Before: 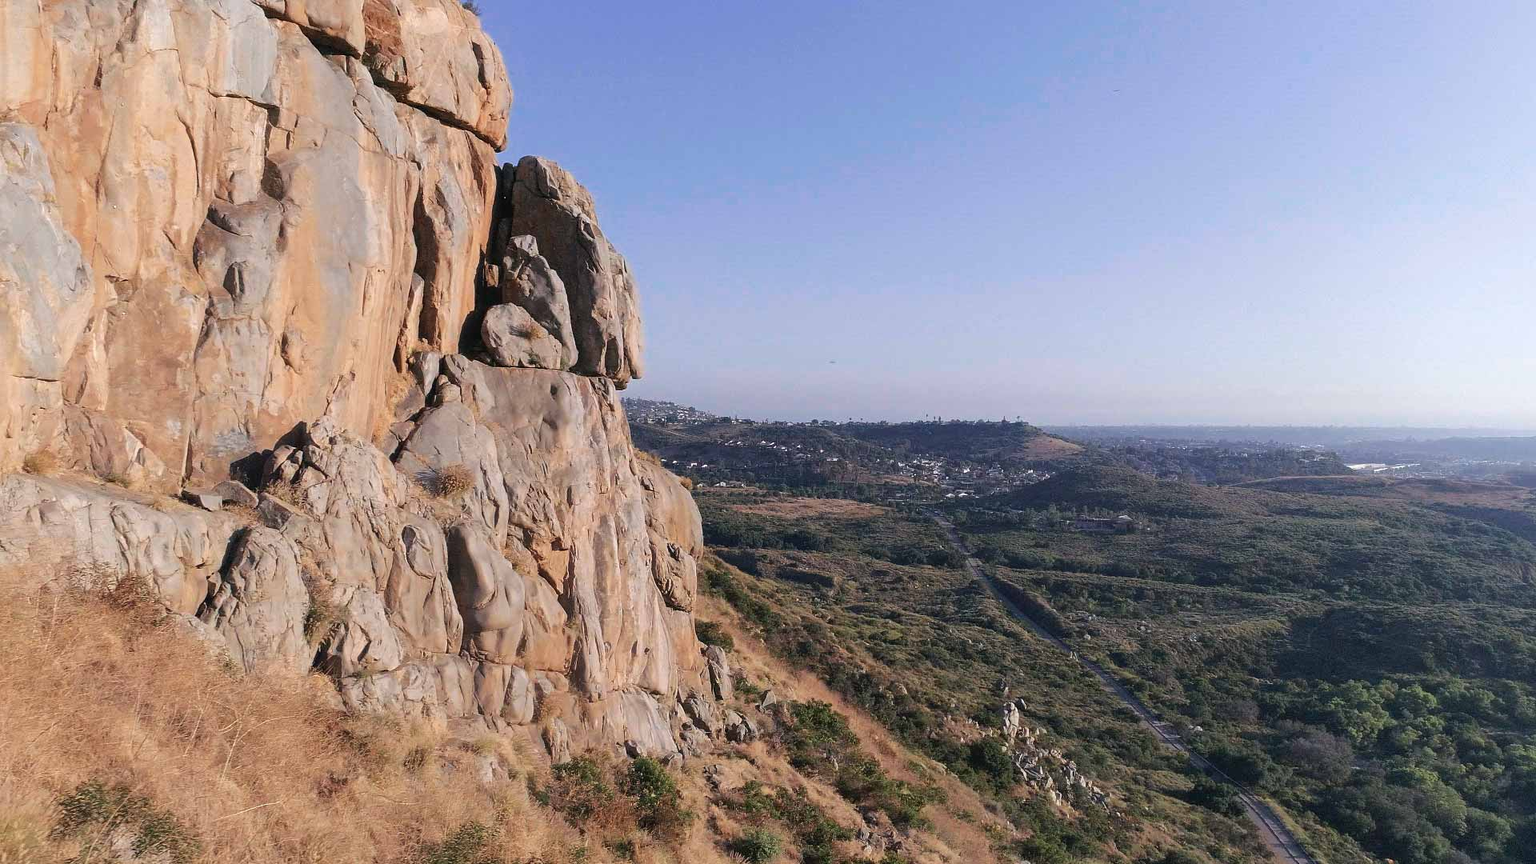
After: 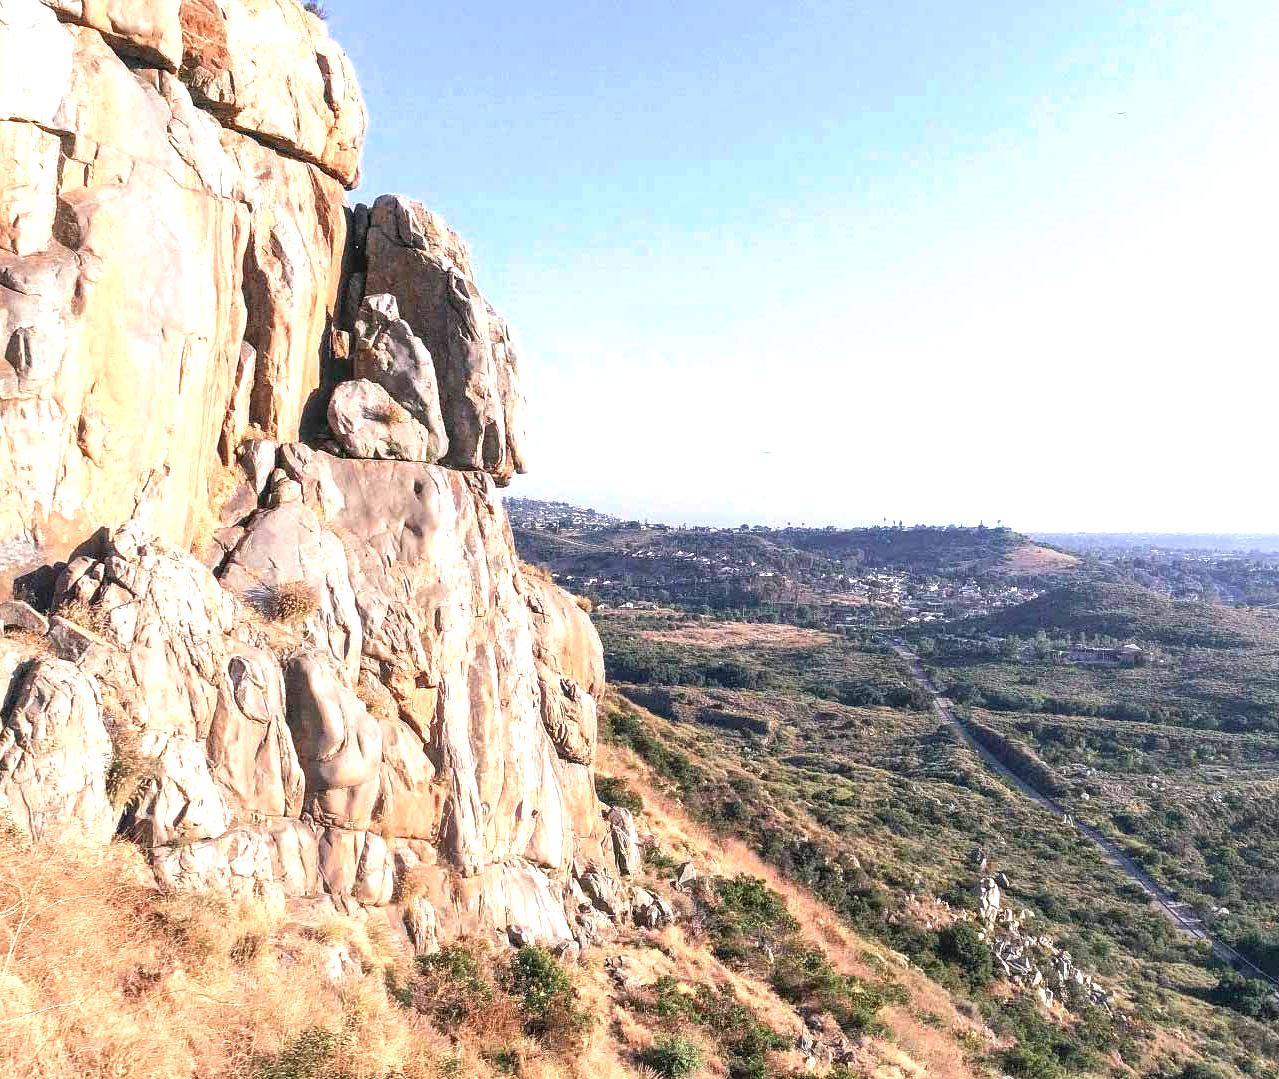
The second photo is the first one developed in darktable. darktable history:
crop and rotate: left 14.292%, right 19.041%
local contrast: on, module defaults
exposure: black level correction 0.001, exposure 1.3 EV, compensate highlight preservation false
